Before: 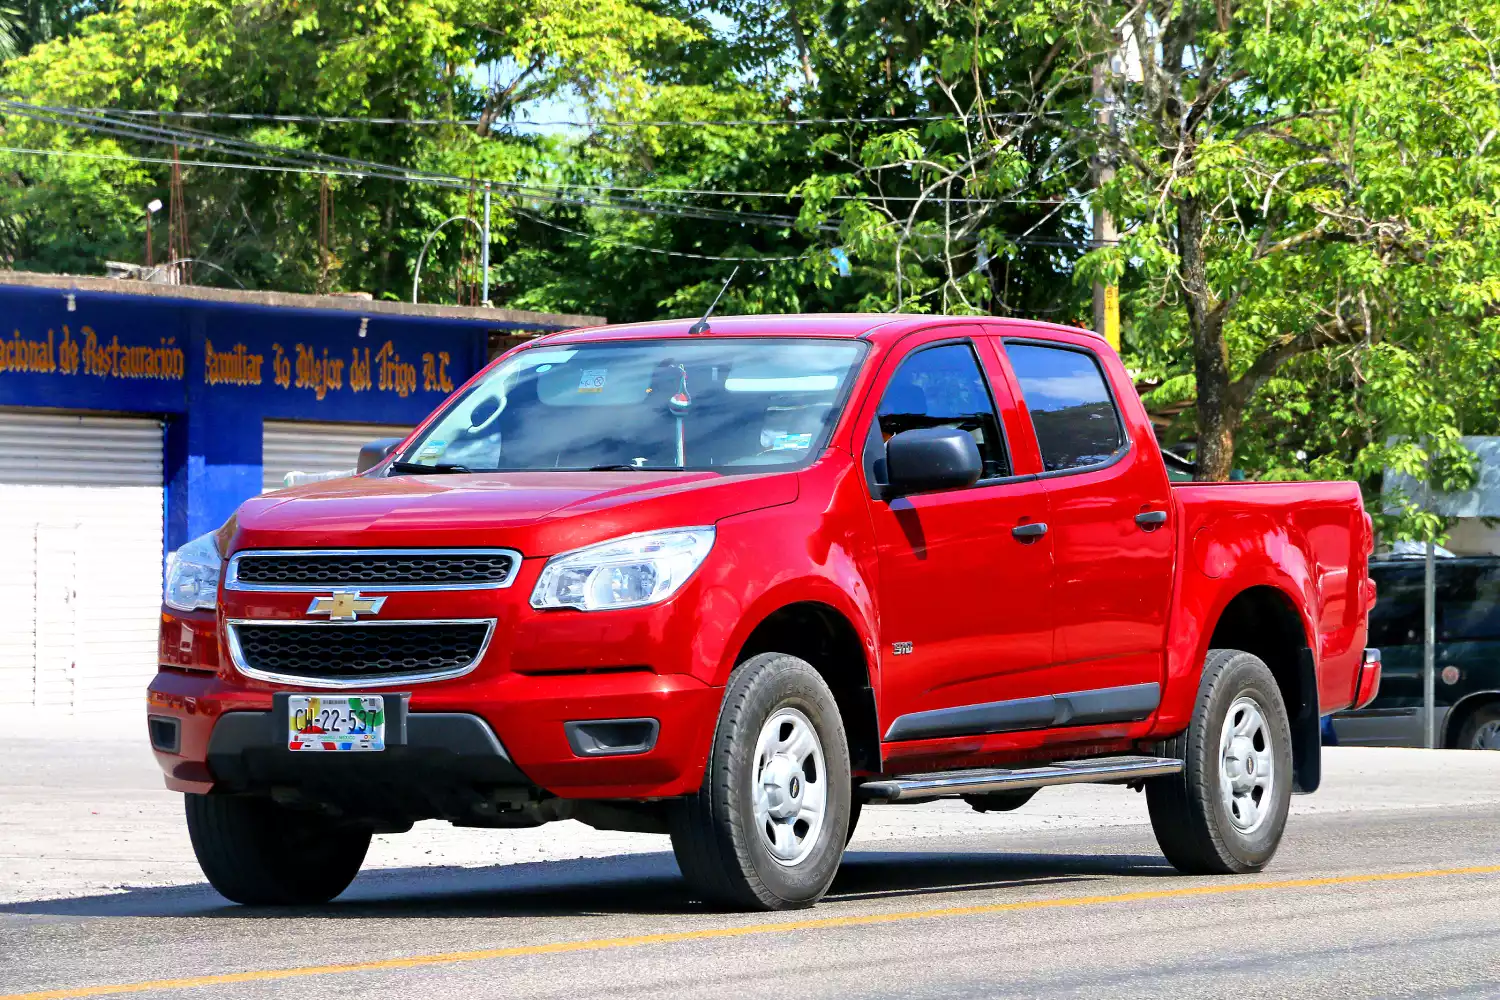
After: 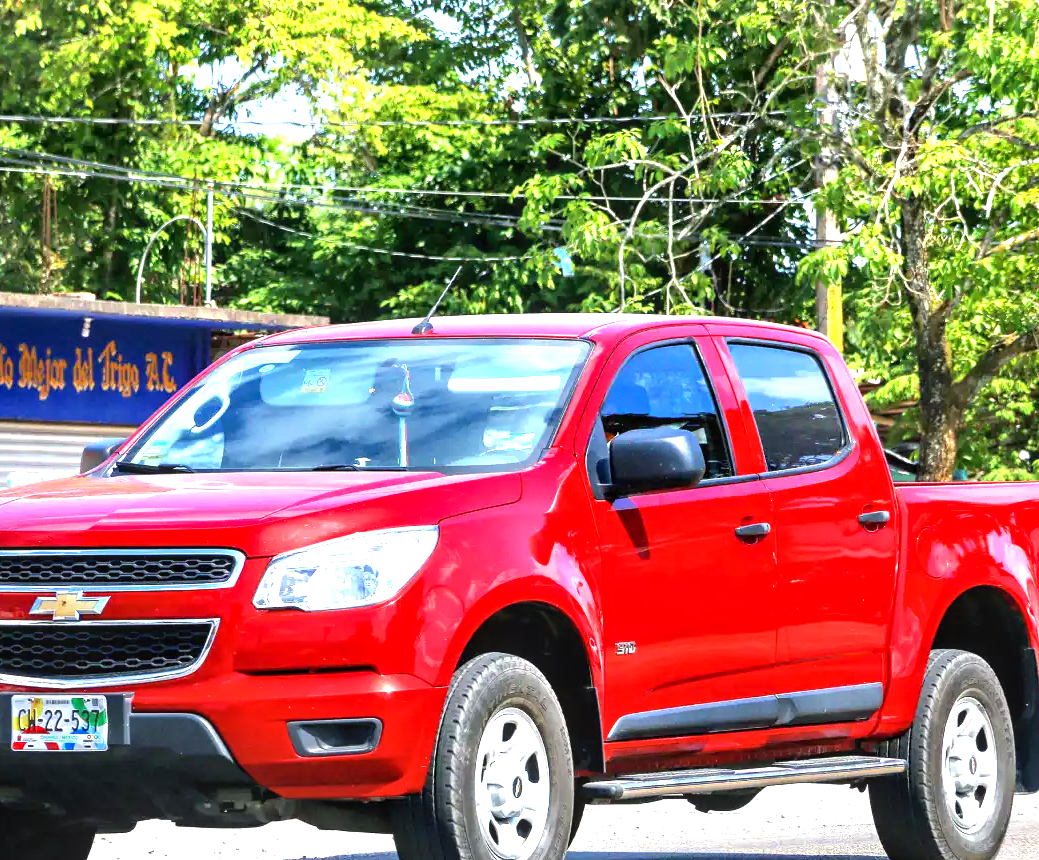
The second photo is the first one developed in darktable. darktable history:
crop: left 18.479%, right 12.2%, bottom 13.971%
local contrast: on, module defaults
exposure: black level correction 0, exposure 1 EV, compensate exposure bias true, compensate highlight preservation false
